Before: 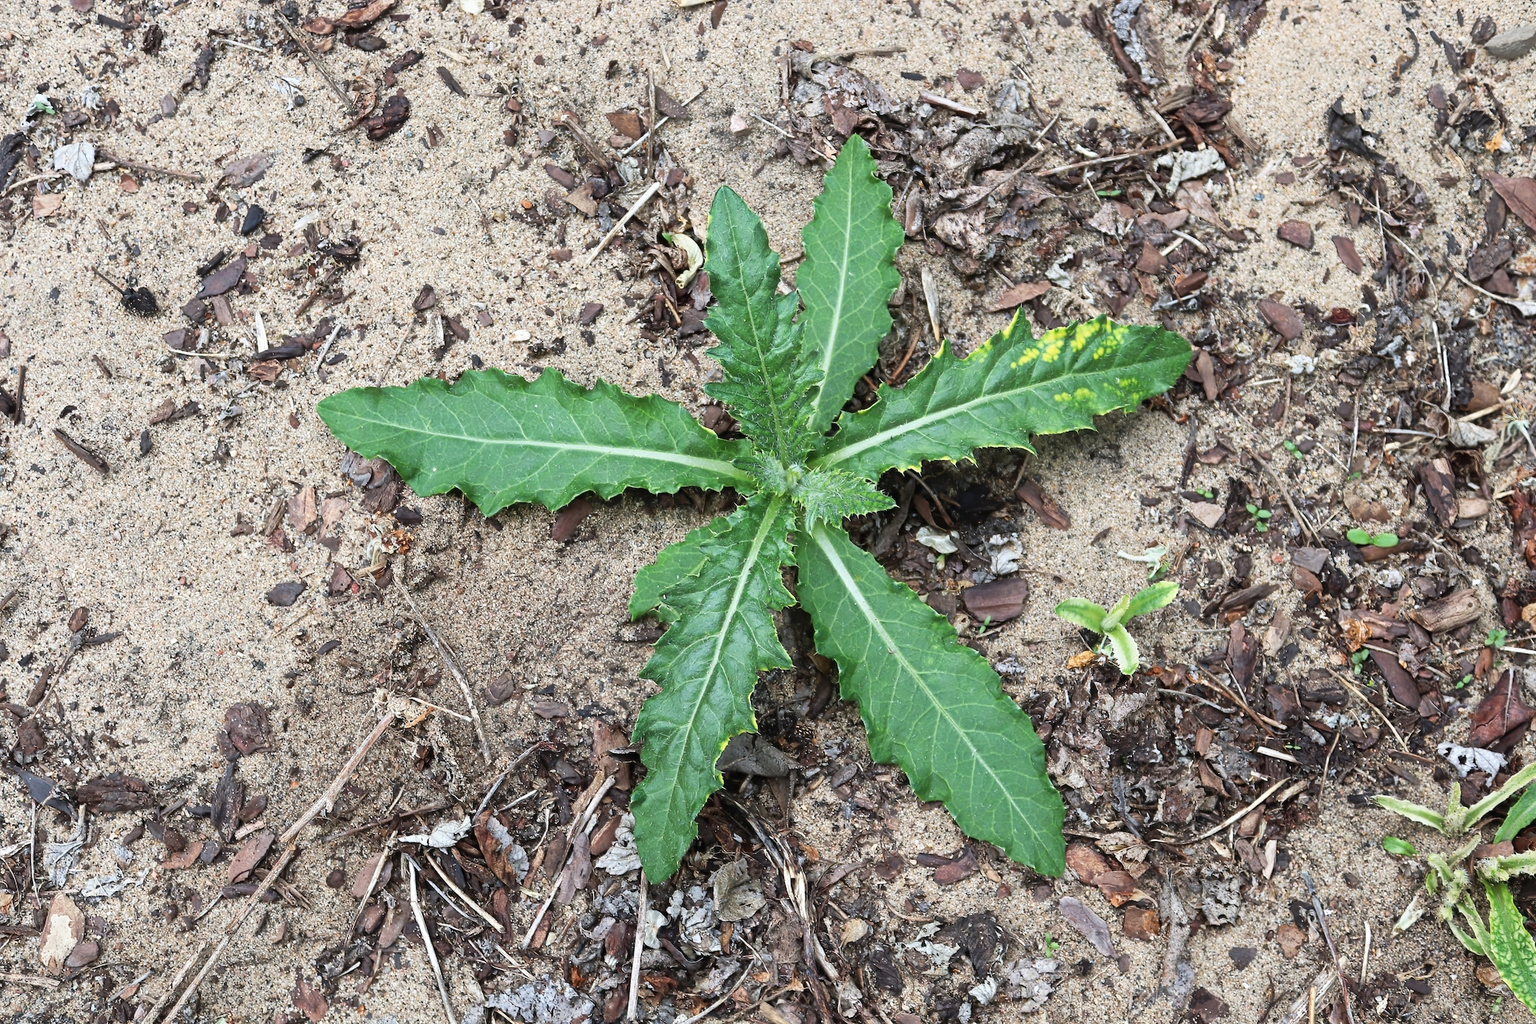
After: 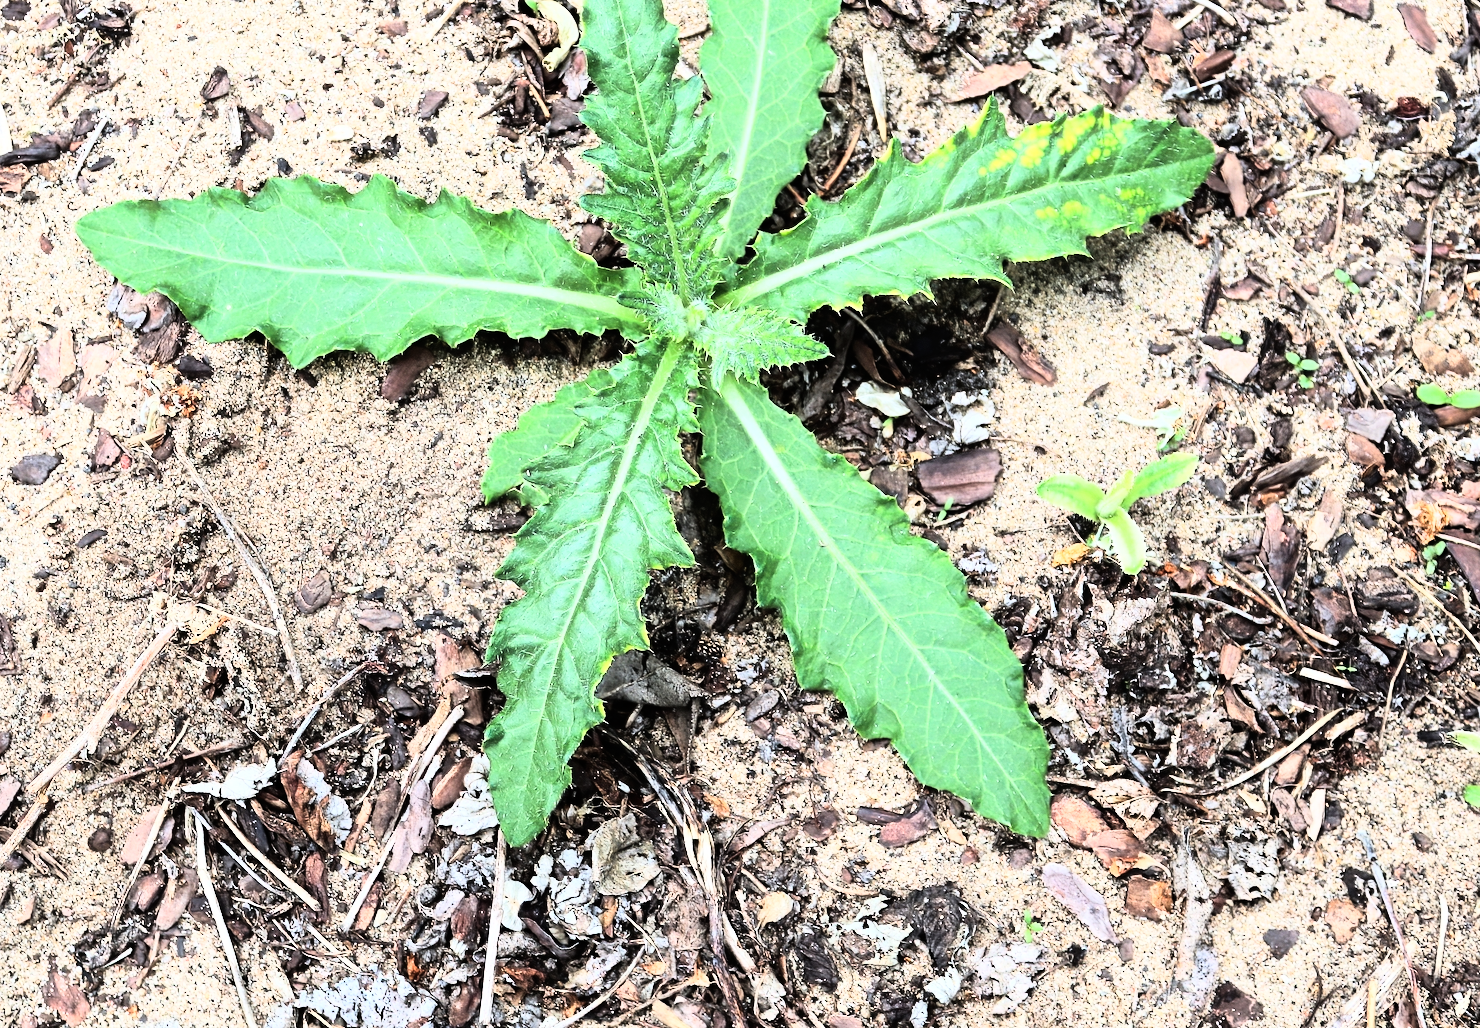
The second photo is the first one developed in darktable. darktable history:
crop: left 16.871%, top 22.857%, right 9.116%
rgb curve: curves: ch0 [(0, 0) (0.21, 0.15) (0.24, 0.21) (0.5, 0.75) (0.75, 0.96) (0.89, 0.99) (1, 1)]; ch1 [(0, 0.02) (0.21, 0.13) (0.25, 0.2) (0.5, 0.67) (0.75, 0.9) (0.89, 0.97) (1, 1)]; ch2 [(0, 0.02) (0.21, 0.13) (0.25, 0.2) (0.5, 0.67) (0.75, 0.9) (0.89, 0.97) (1, 1)], compensate middle gray true
